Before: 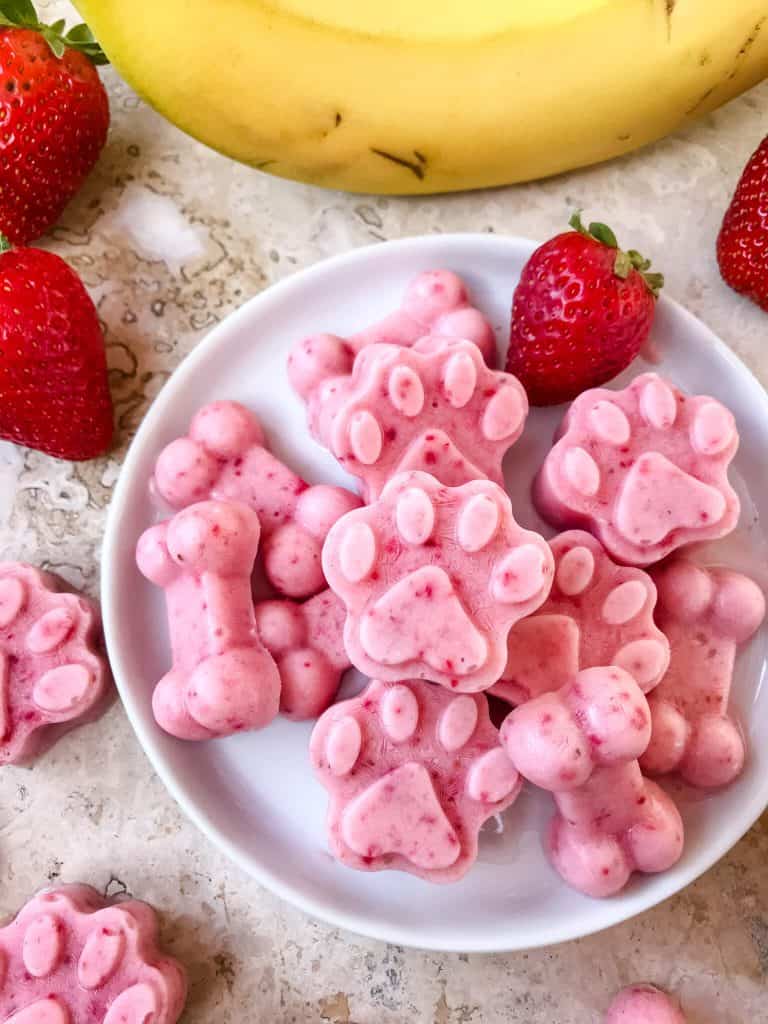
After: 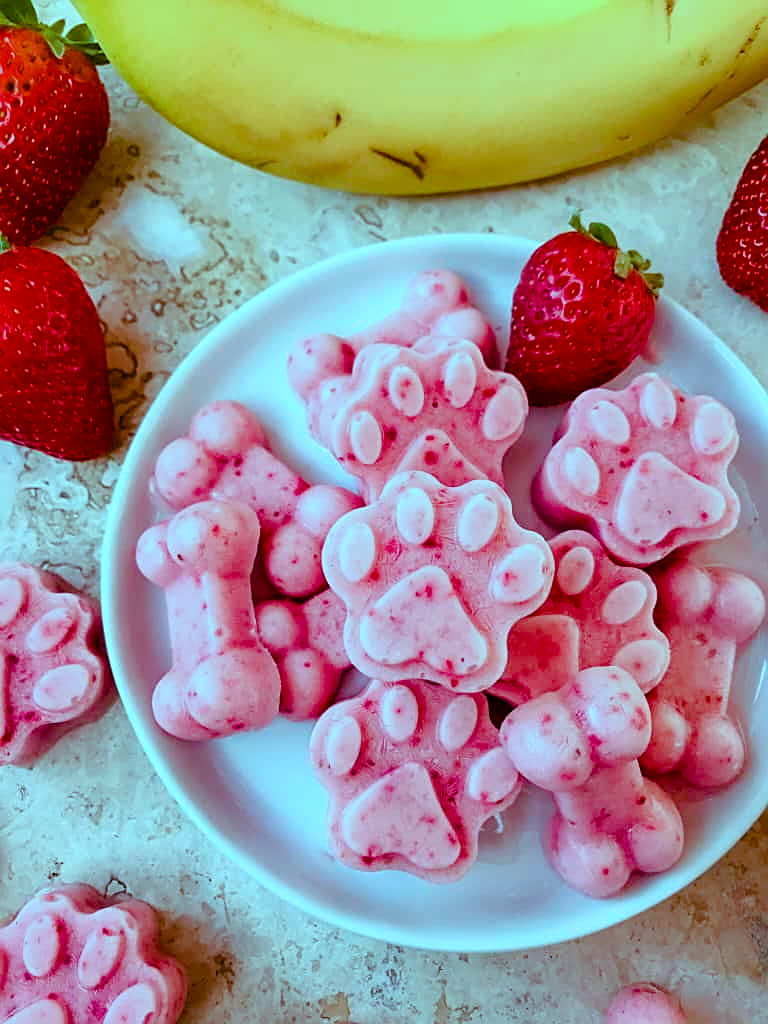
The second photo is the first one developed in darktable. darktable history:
sharpen: on, module defaults
color balance rgb: shadows lift › luminance -7.7%, shadows lift › chroma 2.13%, shadows lift › hue 165.27°, power › luminance -7.77%, power › chroma 1.34%, power › hue 330.55°, highlights gain › luminance -33.33%, highlights gain › chroma 5.68%, highlights gain › hue 217.2°, global offset › luminance -0.33%, global offset › chroma 0.11%, global offset › hue 165.27°, perceptual saturation grading › global saturation 27.72%, perceptual saturation grading › highlights -25%, perceptual saturation grading › mid-tones 25%, perceptual saturation grading › shadows 50%
exposure: exposure 0.3 EV, compensate highlight preservation false
